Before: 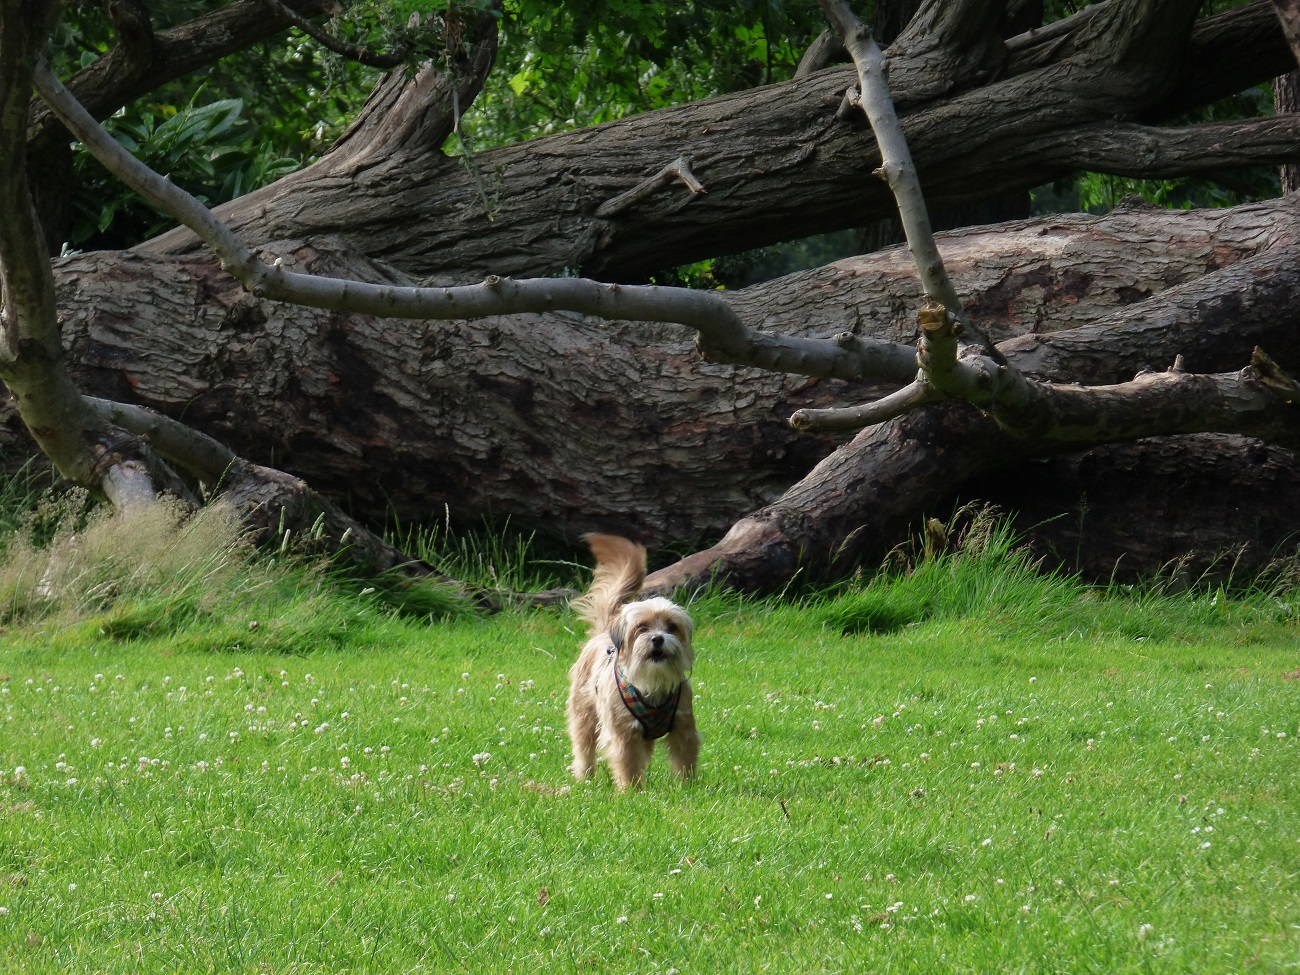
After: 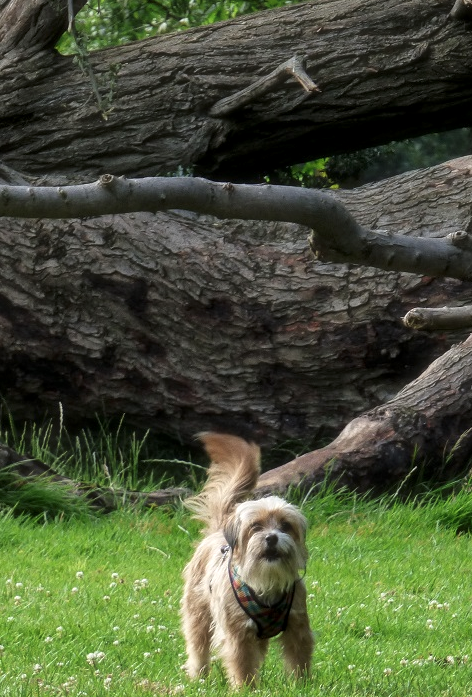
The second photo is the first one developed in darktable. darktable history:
local contrast: detail 130%
crop and rotate: left 29.756%, top 10.372%, right 33.928%, bottom 18.087%
haze removal: strength -0.077, distance 0.353, compatibility mode true, adaptive false
